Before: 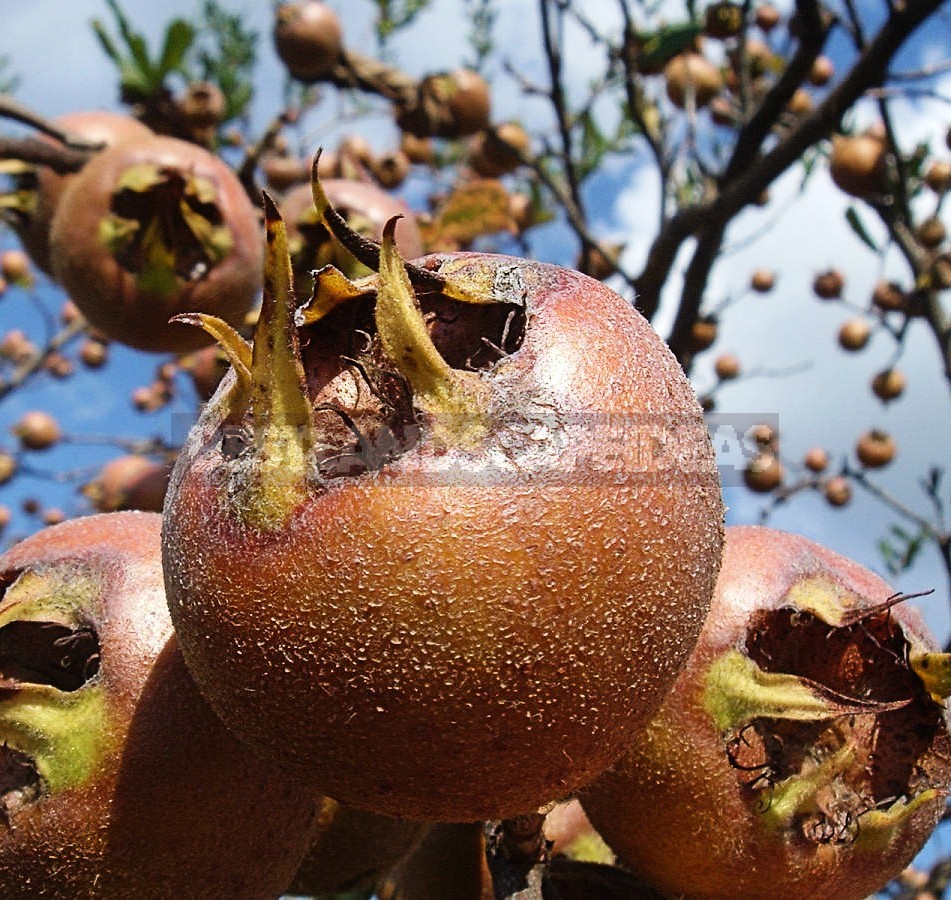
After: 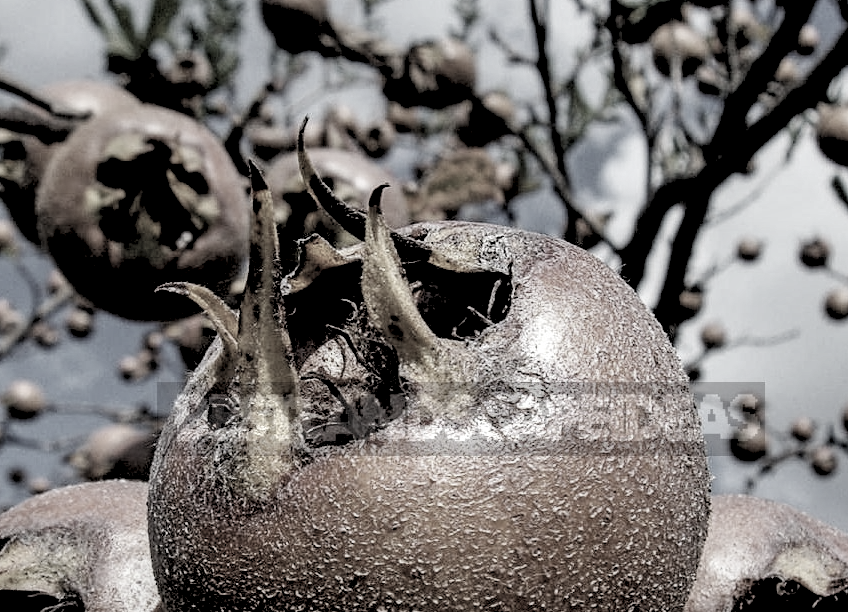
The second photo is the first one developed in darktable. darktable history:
crop: left 1.509%, top 3.452%, right 7.696%, bottom 28.452%
tone equalizer: -8 EV 0.25 EV, -7 EV 0.417 EV, -6 EV 0.417 EV, -5 EV 0.25 EV, -3 EV -0.25 EV, -2 EV -0.417 EV, -1 EV -0.417 EV, +0 EV -0.25 EV, edges refinement/feathering 500, mask exposure compensation -1.57 EV, preserve details guided filter
color correction: saturation 0.2
rgb levels: levels [[0.029, 0.461, 0.922], [0, 0.5, 1], [0, 0.5, 1]]
local contrast: detail 150%
